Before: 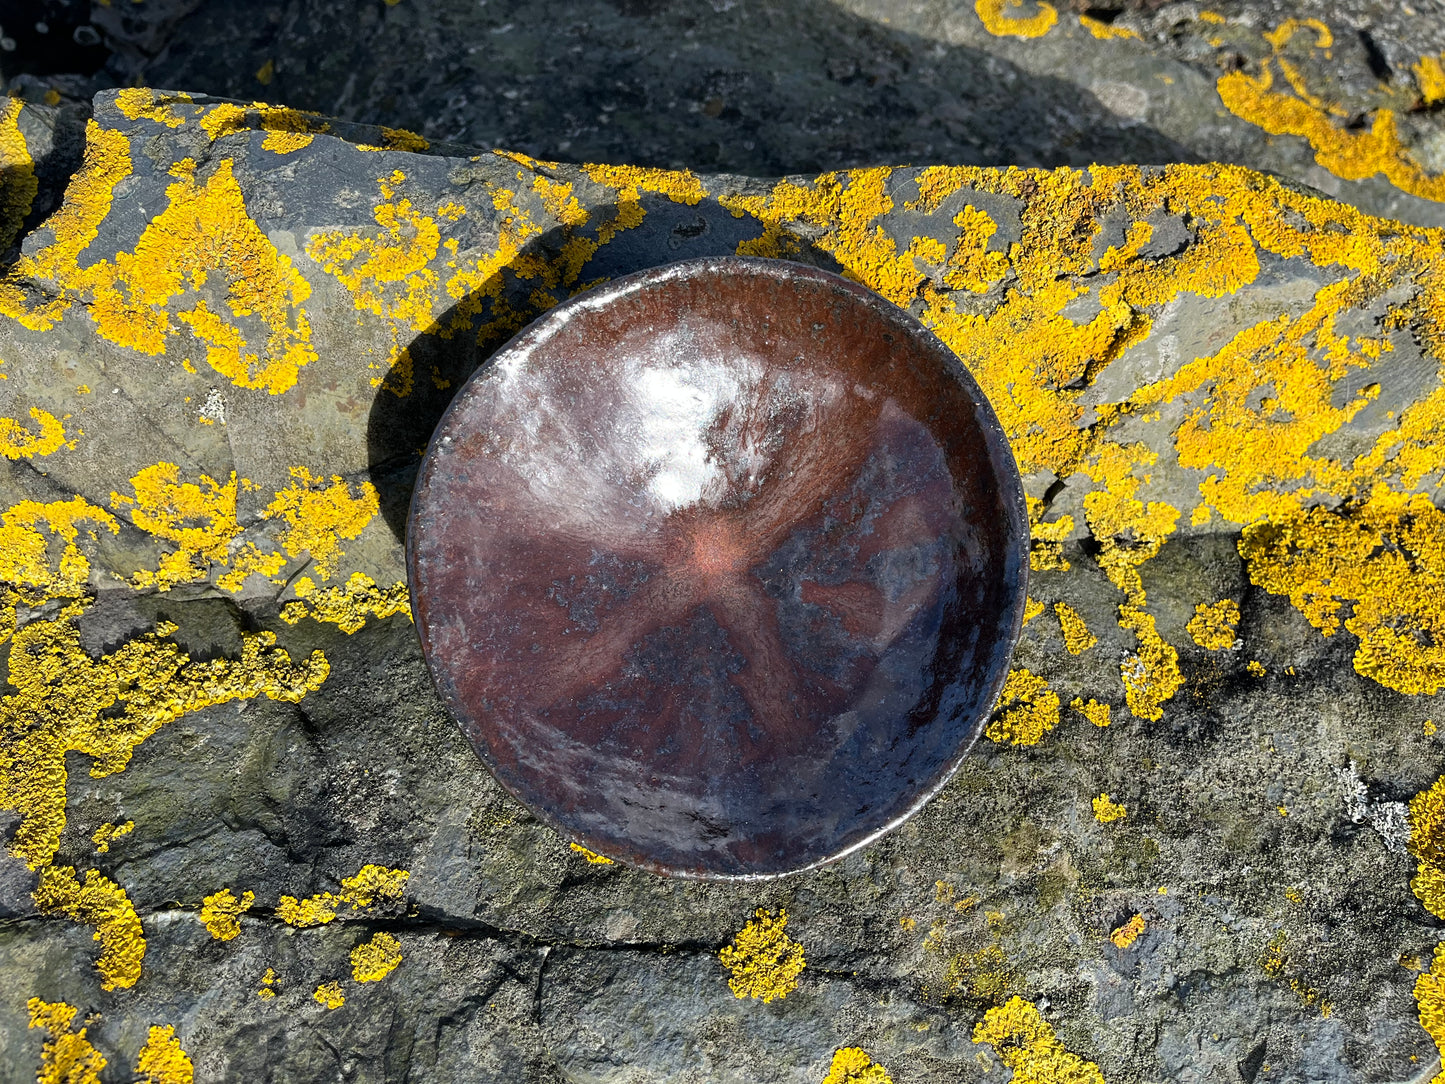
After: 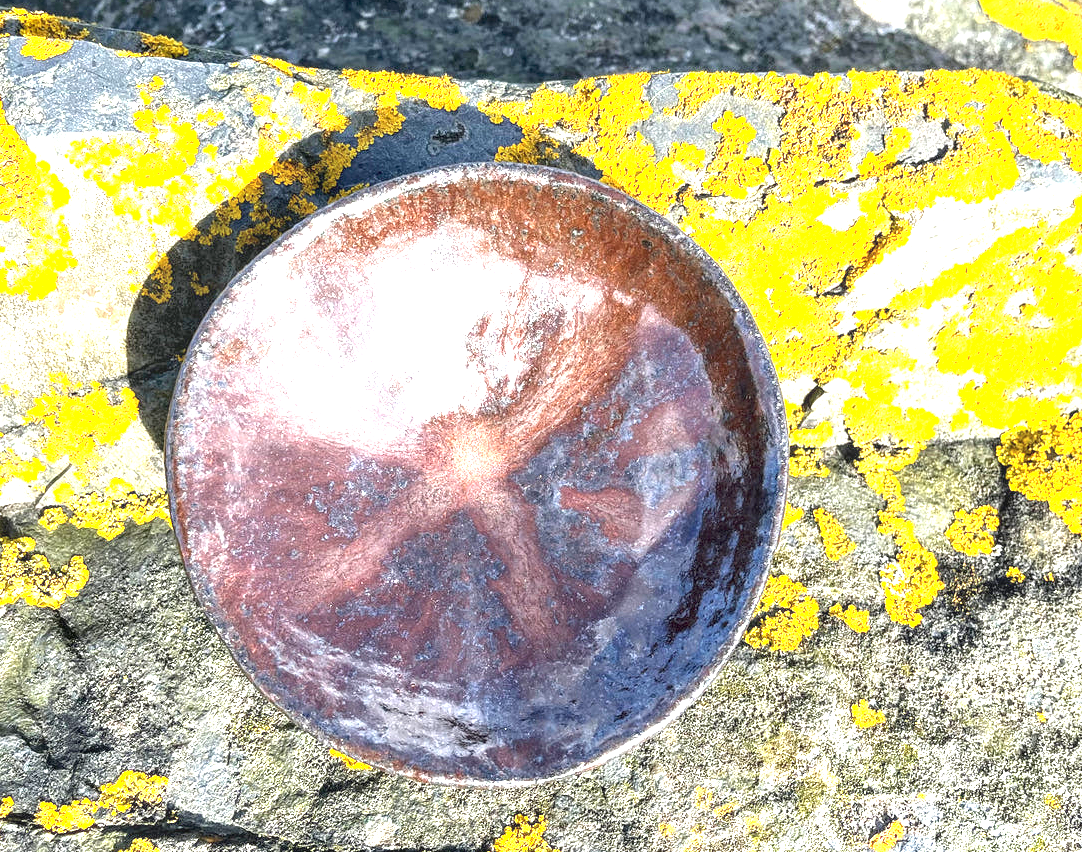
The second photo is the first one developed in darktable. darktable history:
crop: left 16.709%, top 8.716%, right 8.353%, bottom 12.632%
exposure: black level correction 0, exposure 2.125 EV, compensate highlight preservation false
local contrast: on, module defaults
